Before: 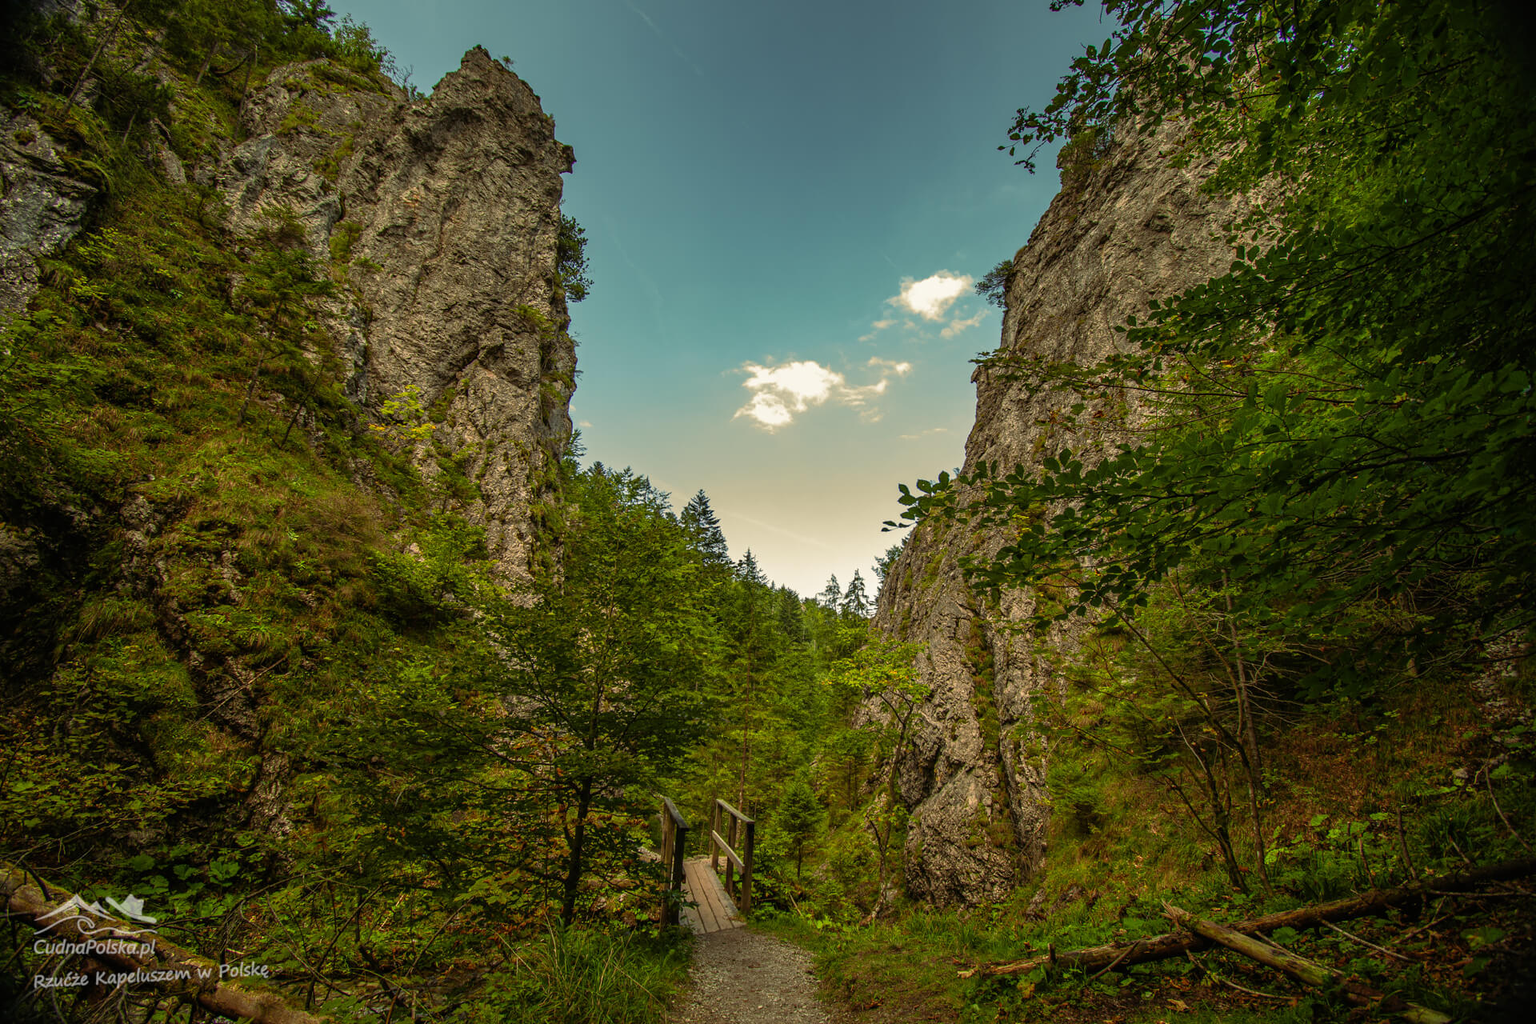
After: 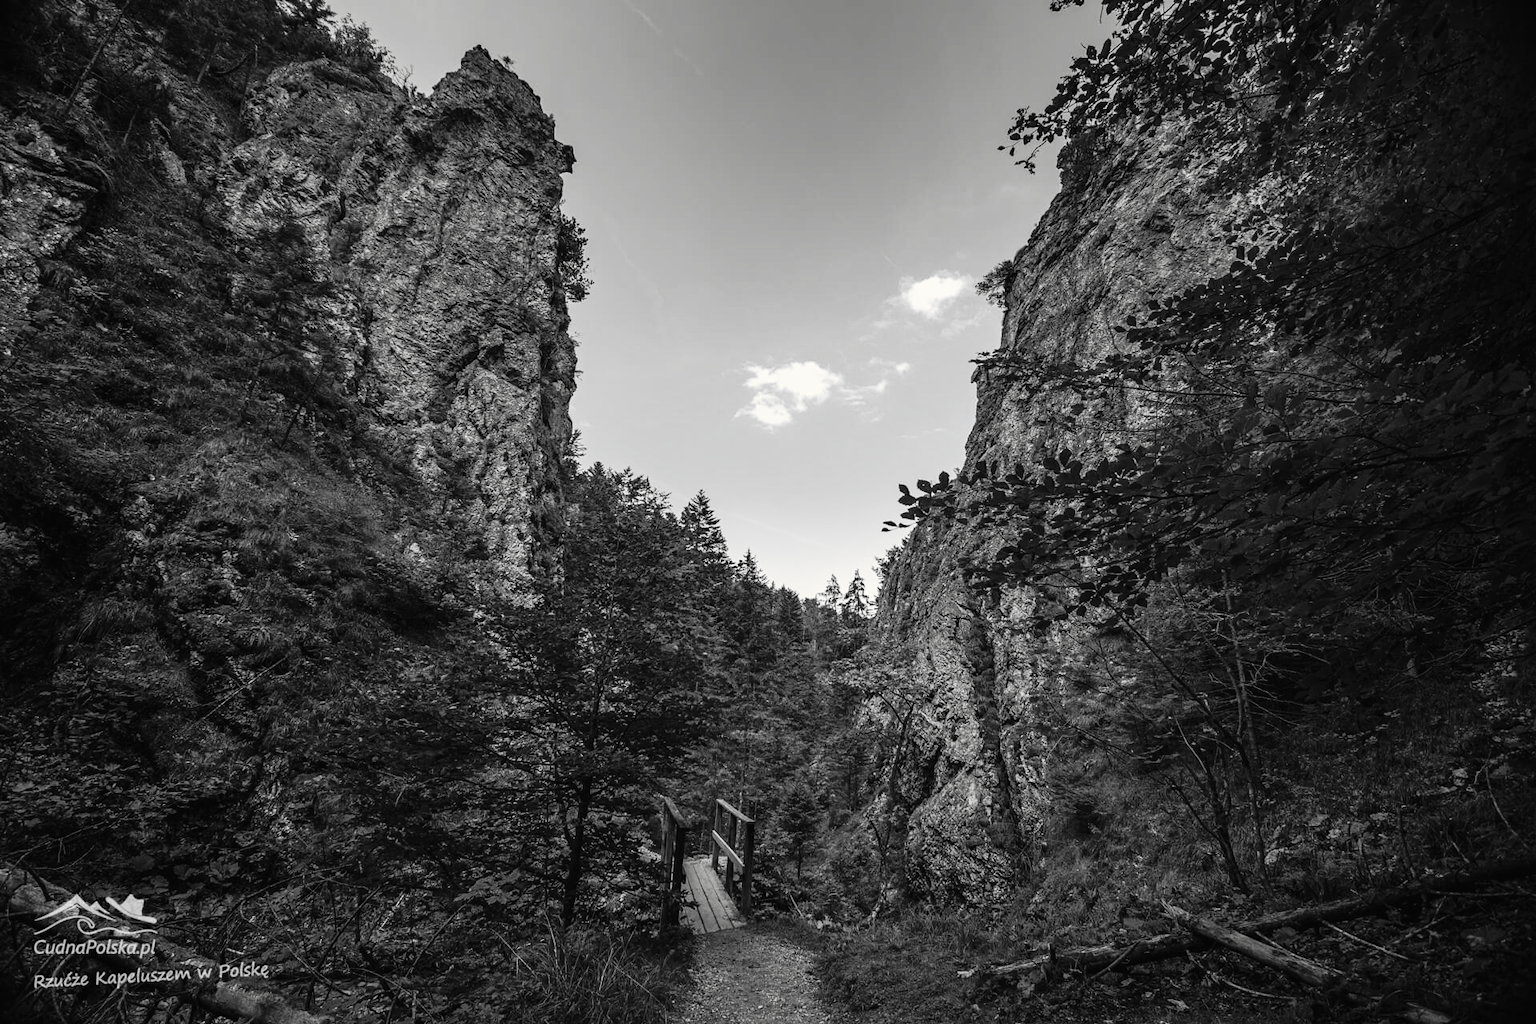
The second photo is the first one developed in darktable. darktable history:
tone curve: curves: ch0 [(0, 0) (0.003, 0.011) (0.011, 0.014) (0.025, 0.023) (0.044, 0.035) (0.069, 0.047) (0.1, 0.065) (0.136, 0.098) (0.177, 0.139) (0.224, 0.214) (0.277, 0.306) (0.335, 0.392) (0.399, 0.484) (0.468, 0.584) (0.543, 0.68) (0.623, 0.772) (0.709, 0.847) (0.801, 0.905) (0.898, 0.951) (1, 1)], preserve colors none
color look up table: target L [91.64, 82.41, 100.32, 88.82, 80.24, 74.42, 69.98, 48.31, 57.48, 44.82, 40.52, 28.63, 3.028, 201.09, 84.56, 74.42, 65.87, 61.7, 55.28, 59.66, 59.66, 48.31, 48.04, 28.19, 20.32, 23.06, 100, 88.82, 82.41, 84.56, 76.98, 72.21, 75.52, 74.42, 56.58, 82.76, 81.69, 51.75, 40.32, 49.37, 5.881, 100, 101.29, 91.64, 75.15, 69.24, 67, 76.98, 56.32], target a [-0.1, -0.002, 0.001, -0.101, -0.003, -0.003, -0.001, 0.001, 0, 0.001, 0.001, 0.001, 0, 0, -0.003, -0.003, 0, 0, 0.001 ×8, -1.004, -0.101, -0.002, -0.003, 0, -0.003, 0, -0.003, 0.001, 0, -0.001, 0.001, 0.001, 0.001, 0, -1.004, 0.001, -0.1, -0.002, -0.002, 0, 0, 0], target b [1.237, 0.025, -0.003, 1.246, 0.025, 0.025, 0.004, -0.003, 0.004, -0.003, -0.005, -0.004, 0, -0.001, 0.026, 0.025, 0.004, 0.004, -0.003 ×5, -0.004, -0.004, -0.004, 13.22, 1.246, 0.025, 0.026, 0.003, 0.025, 0.003, 0.025, -0.003, 0.002, 0.003, -0.003, -0.005, -0.003, -0.001, 13.22, -0.003, 1.237, 0.025, 0.025, 0.004, 0.003, 0.003], num patches 49
